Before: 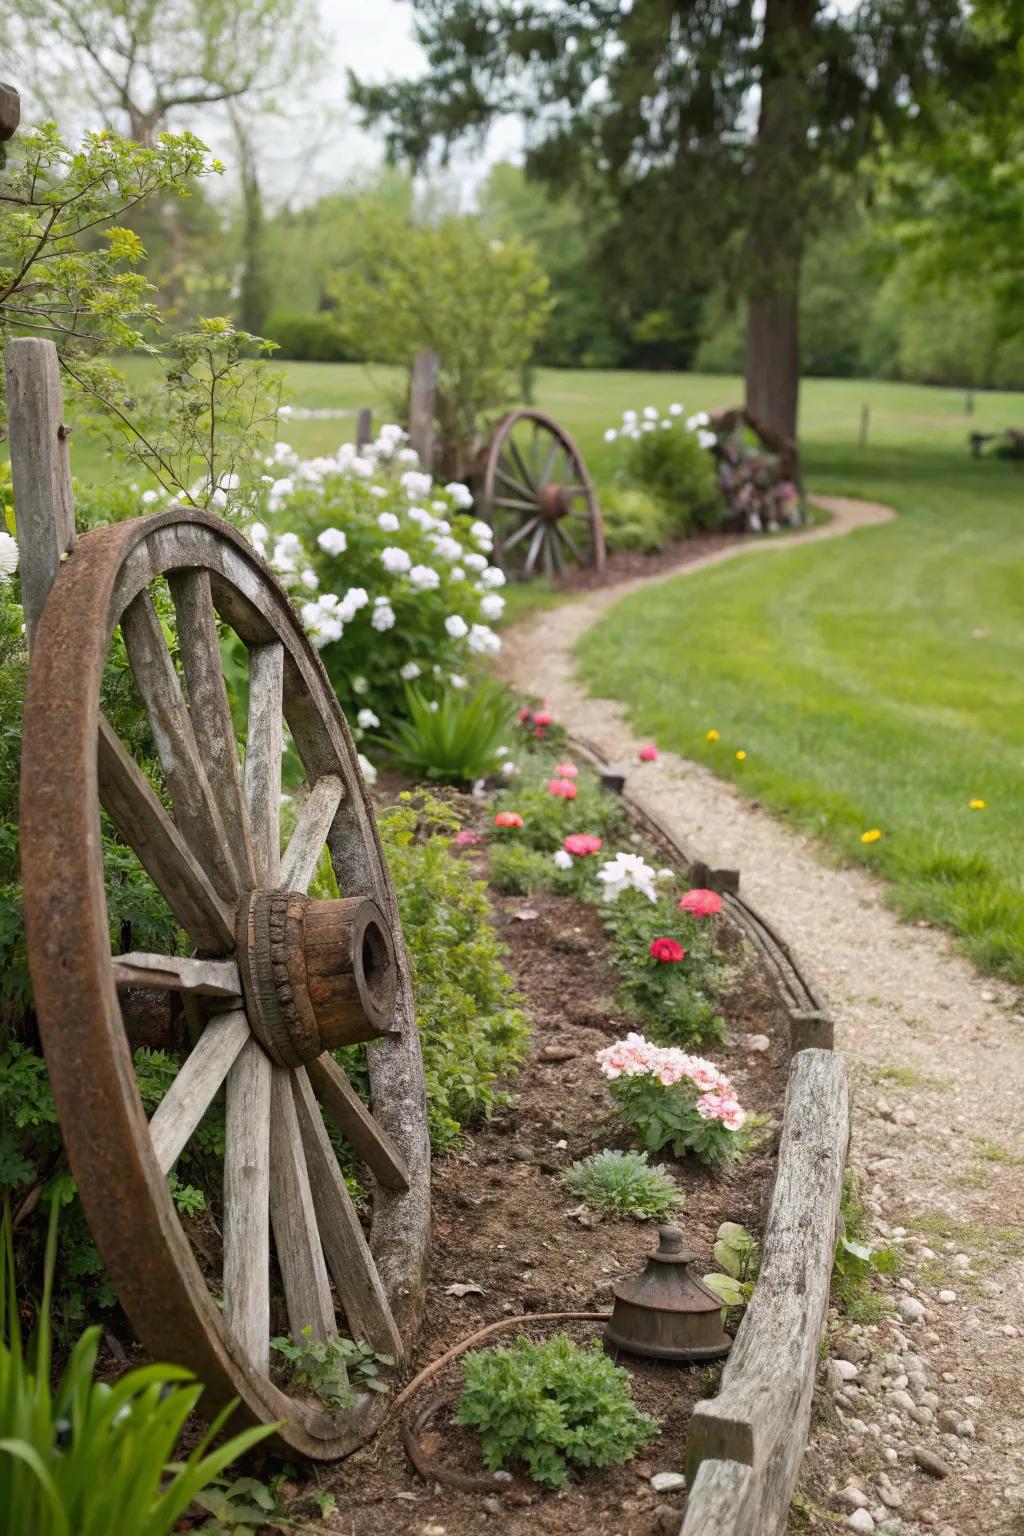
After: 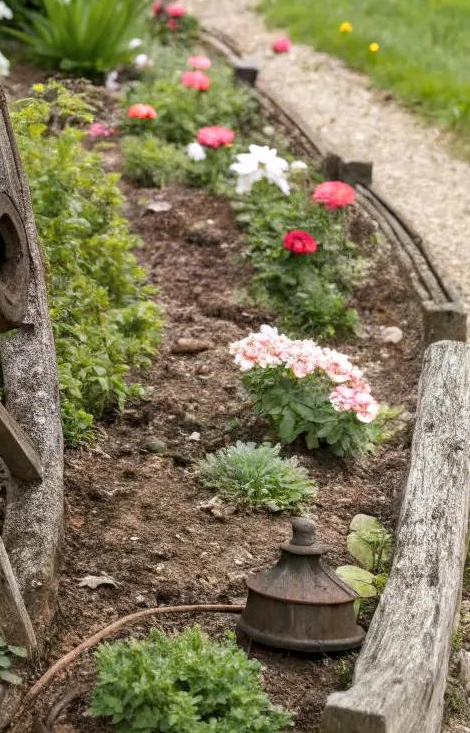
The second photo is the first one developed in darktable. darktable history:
exposure: black level correction -0.001, exposure 0.08 EV, compensate highlight preservation false
crop: left 35.903%, top 46.138%, right 18.187%, bottom 6.102%
local contrast: on, module defaults
